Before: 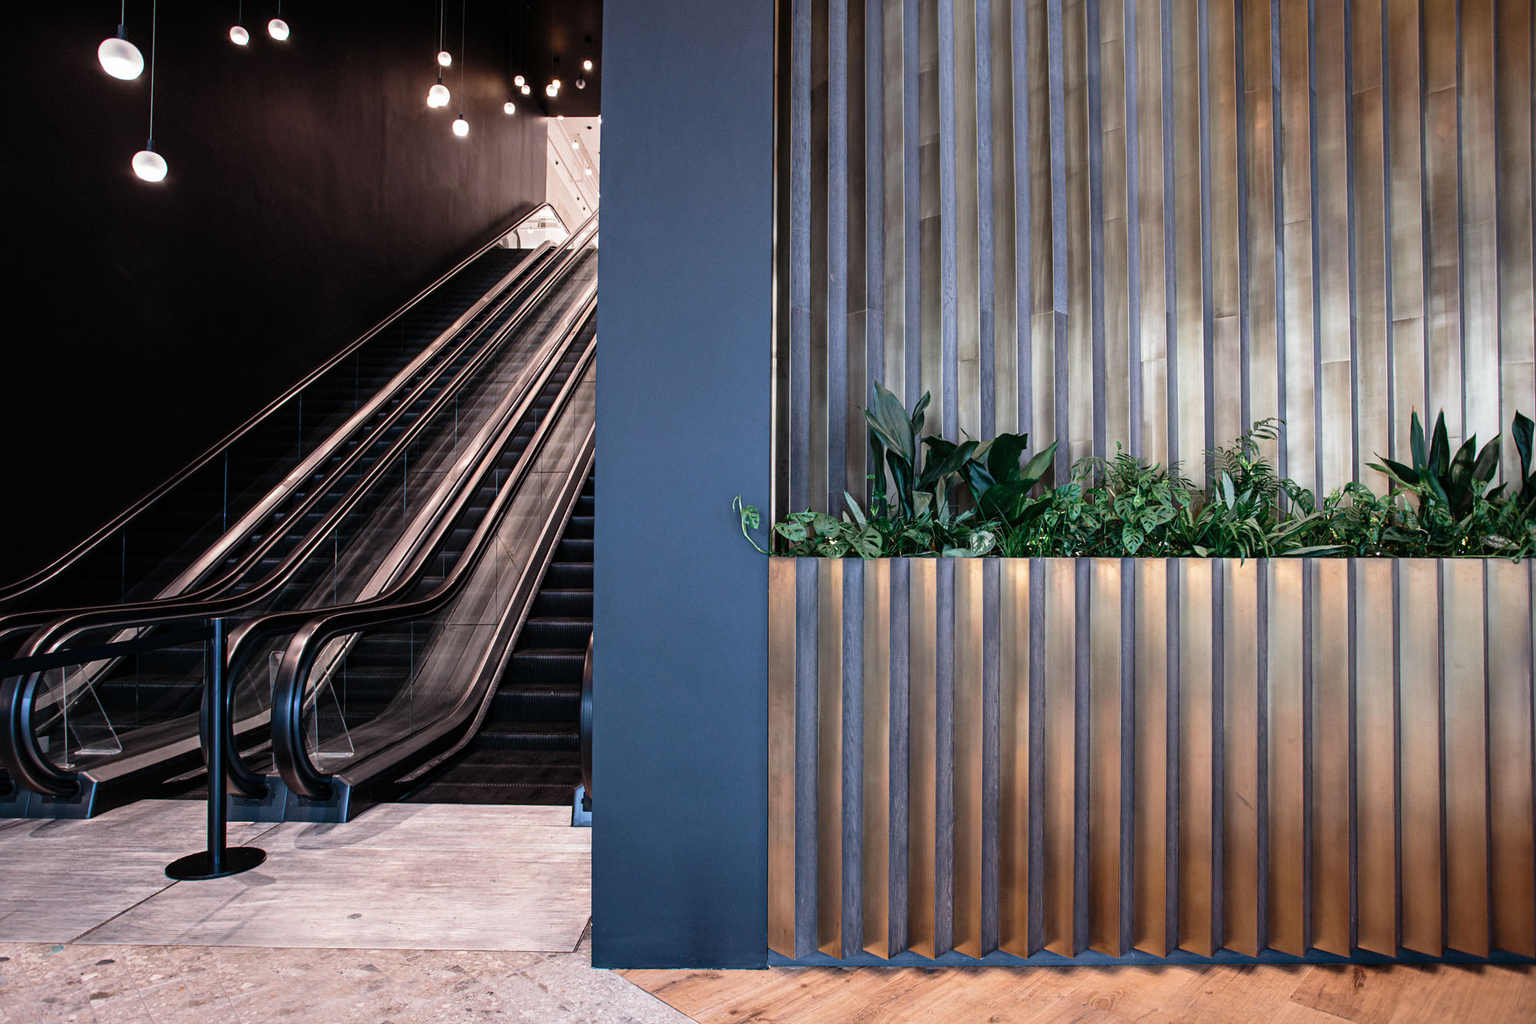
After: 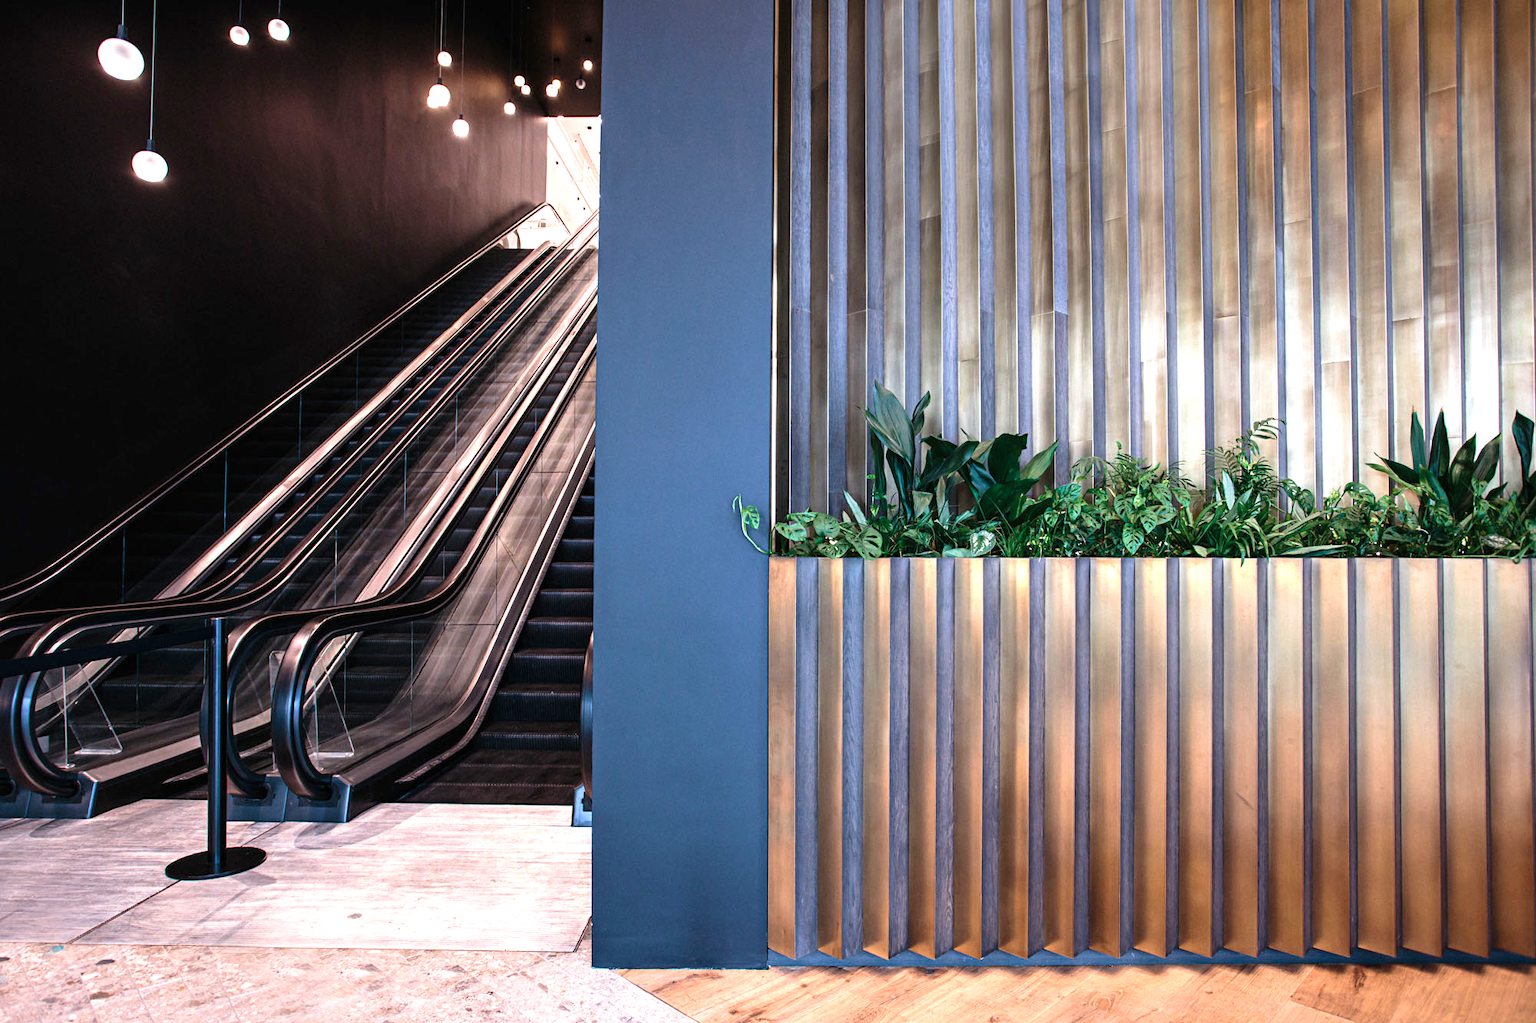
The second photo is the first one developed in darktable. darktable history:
exposure: black level correction 0, exposure 0.7 EV, compensate highlight preservation false
color balance: on, module defaults
velvia: on, module defaults
